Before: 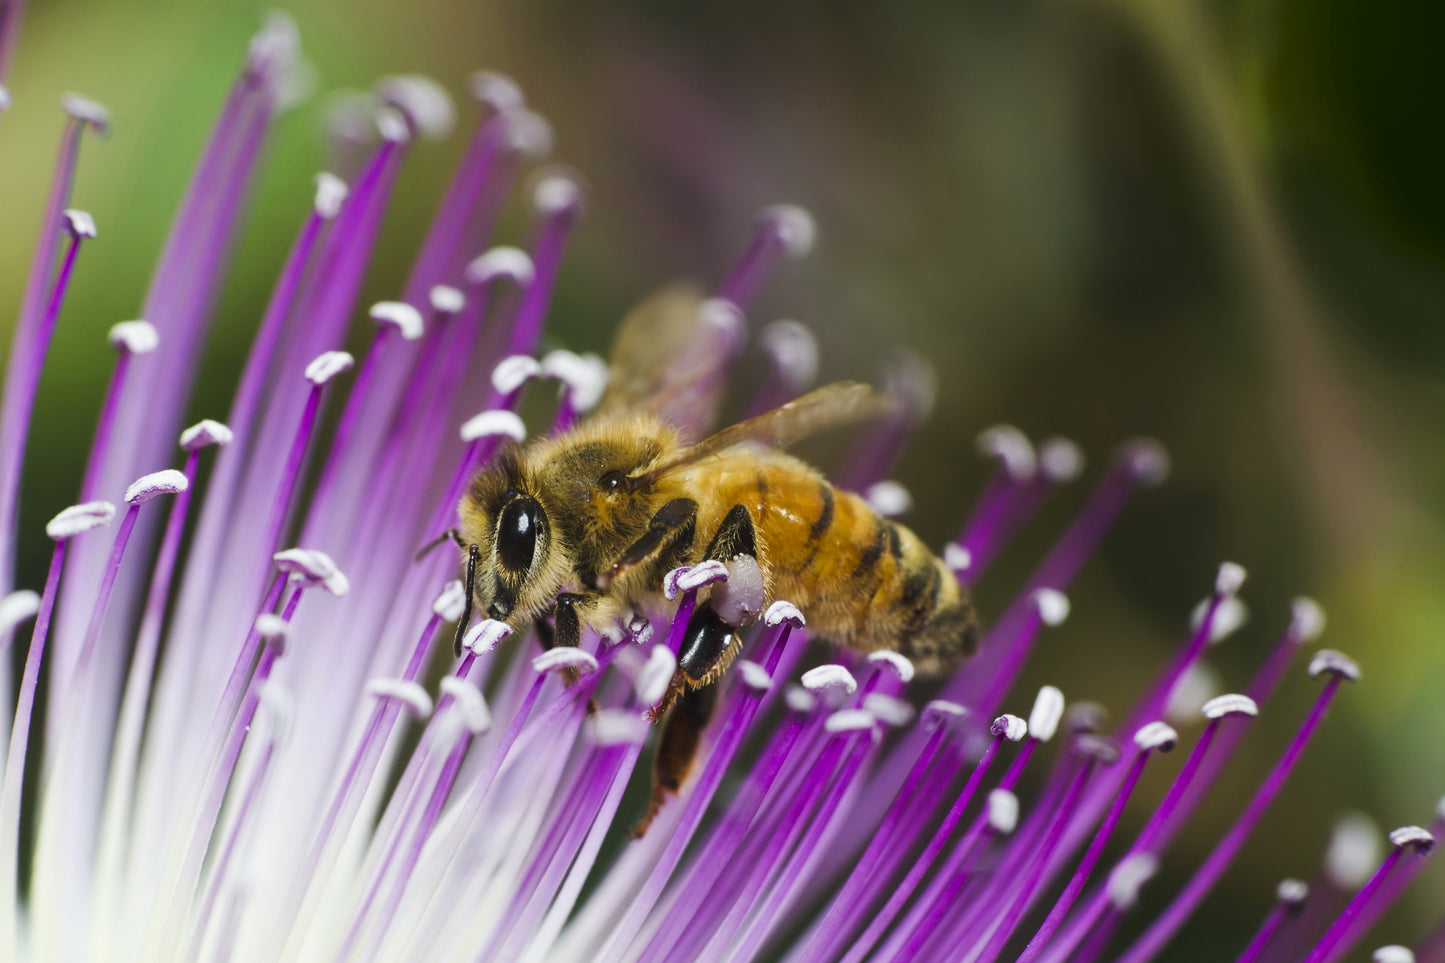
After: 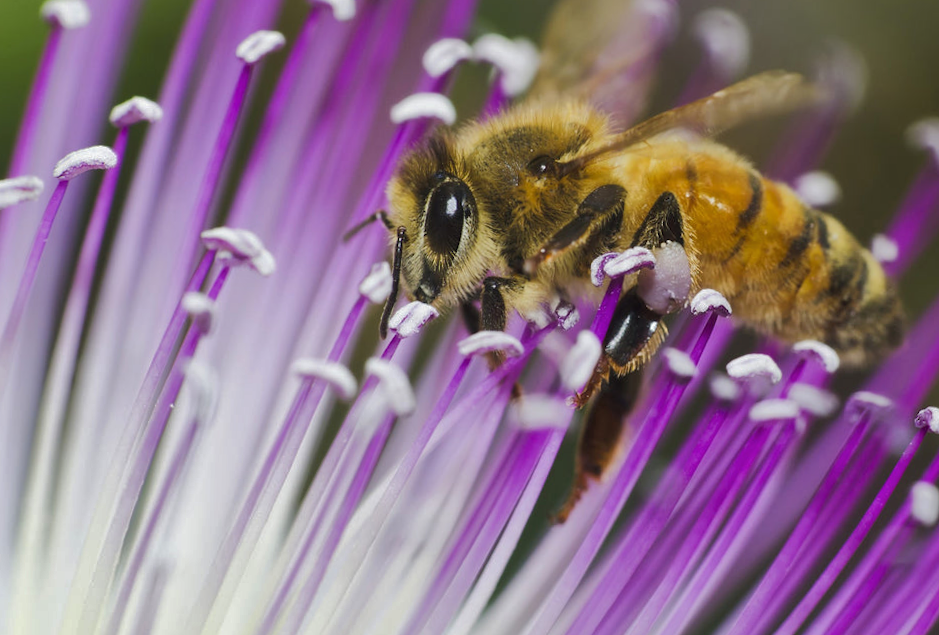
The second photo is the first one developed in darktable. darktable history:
crop and rotate: angle -1.14°, left 3.639%, top 32.061%, right 29.377%
shadows and highlights: shadows 39.7, highlights -59.72
